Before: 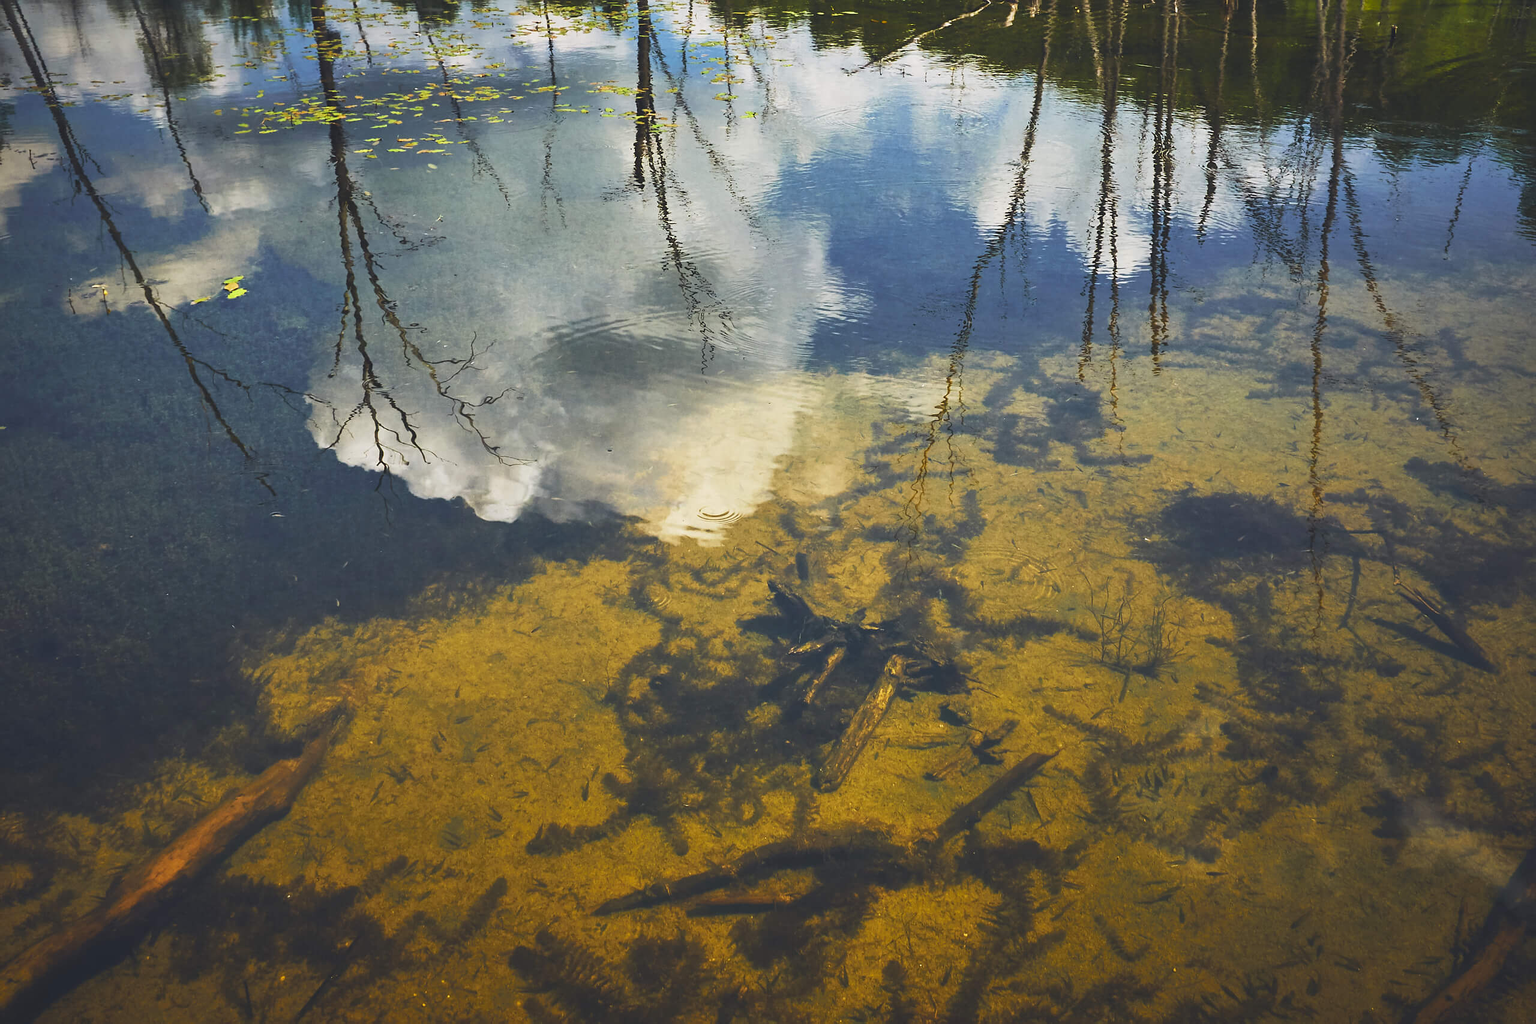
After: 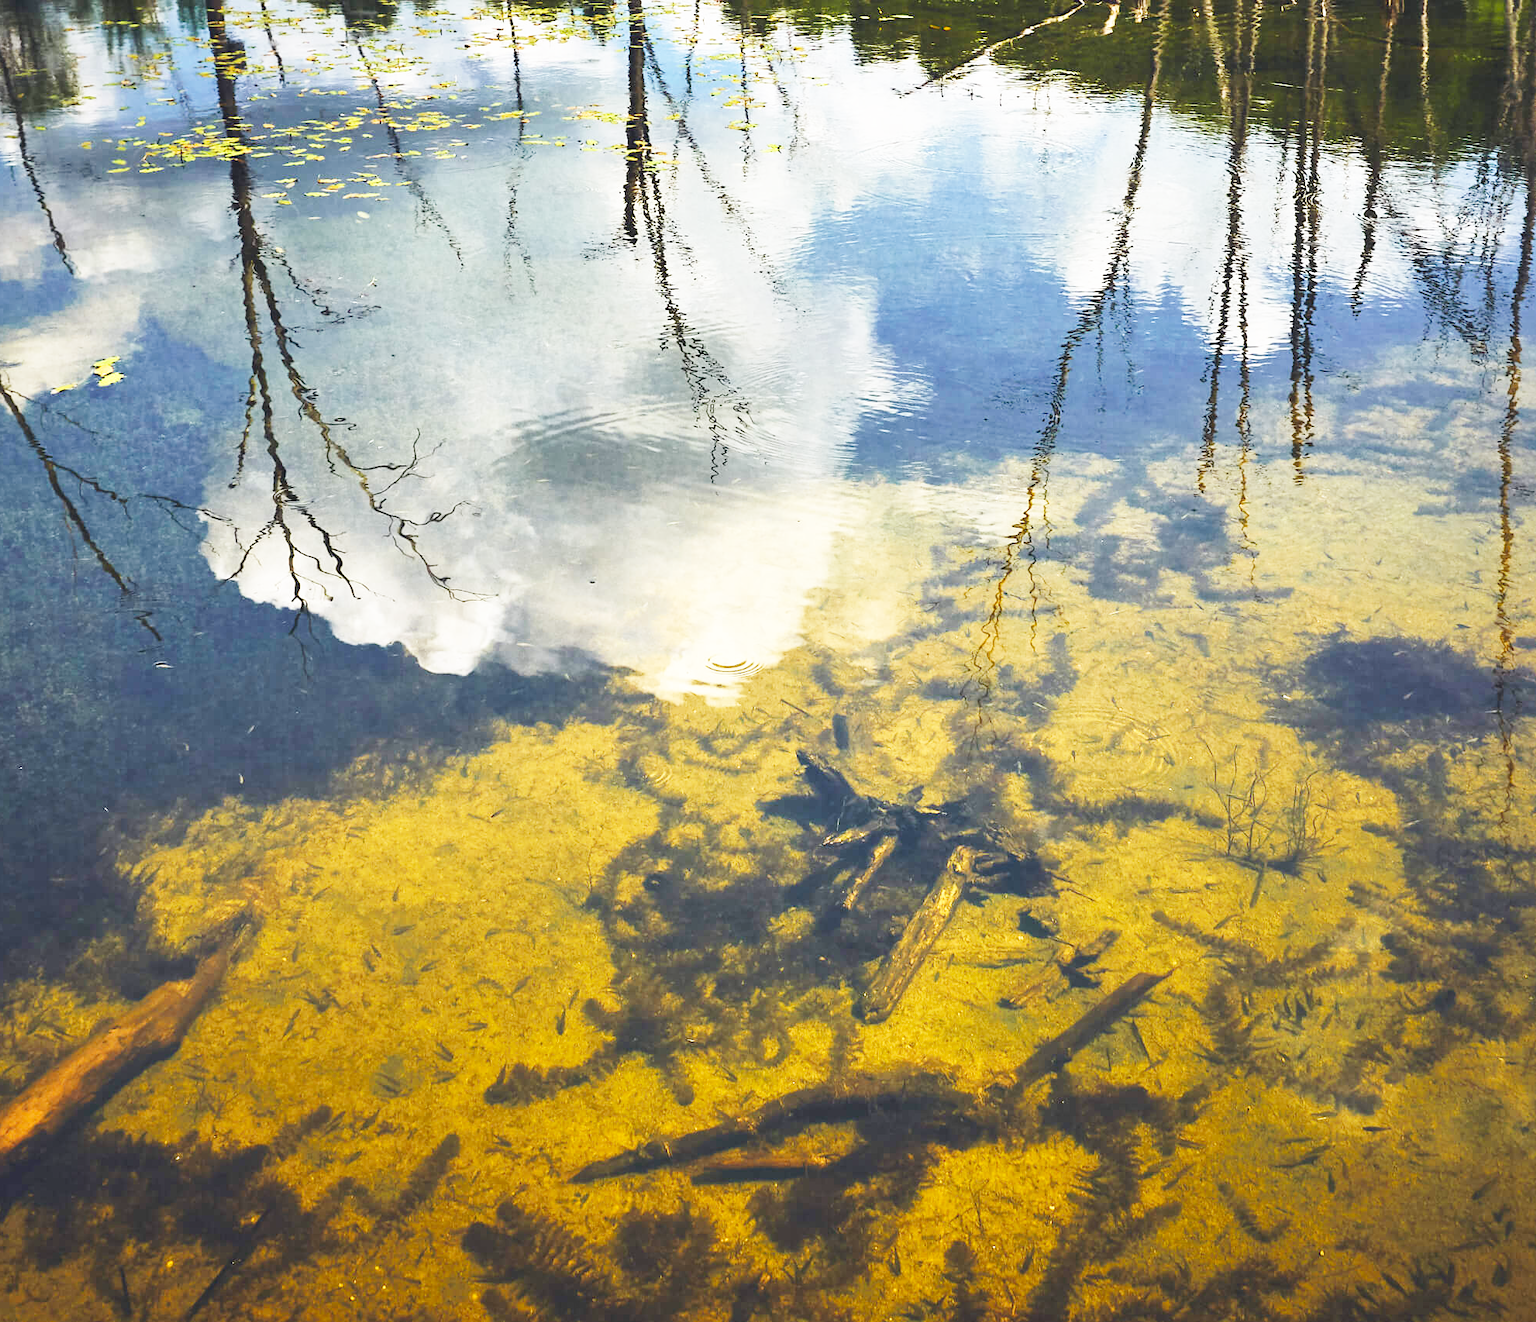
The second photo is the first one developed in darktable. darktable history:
crop: left 9.88%, right 12.664%
contrast brightness saturation: saturation -0.05
base curve: curves: ch0 [(0, 0.003) (0.001, 0.002) (0.006, 0.004) (0.02, 0.022) (0.048, 0.086) (0.094, 0.234) (0.162, 0.431) (0.258, 0.629) (0.385, 0.8) (0.548, 0.918) (0.751, 0.988) (1, 1)], preserve colors none
